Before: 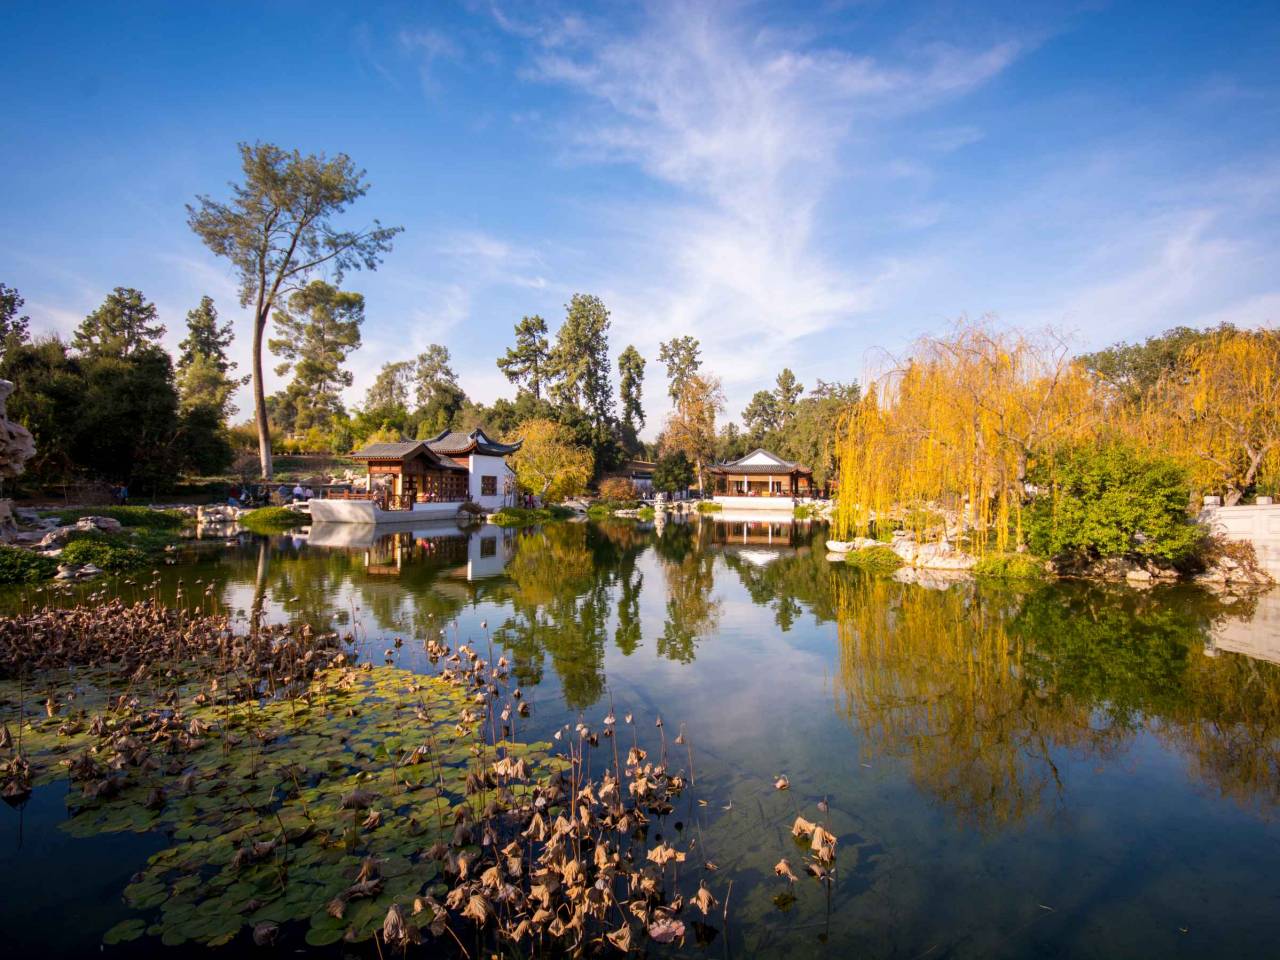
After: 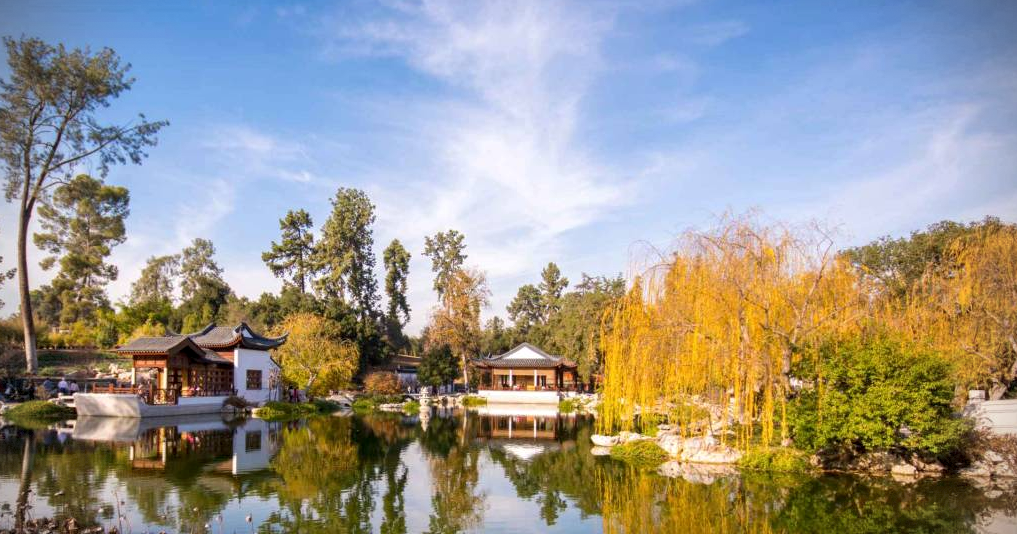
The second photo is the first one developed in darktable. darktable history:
crop: left 18.38%, top 11.092%, right 2.134%, bottom 33.217%
local contrast: highlights 100%, shadows 100%, detail 120%, midtone range 0.2
vignetting: dithering 8-bit output, unbound false
